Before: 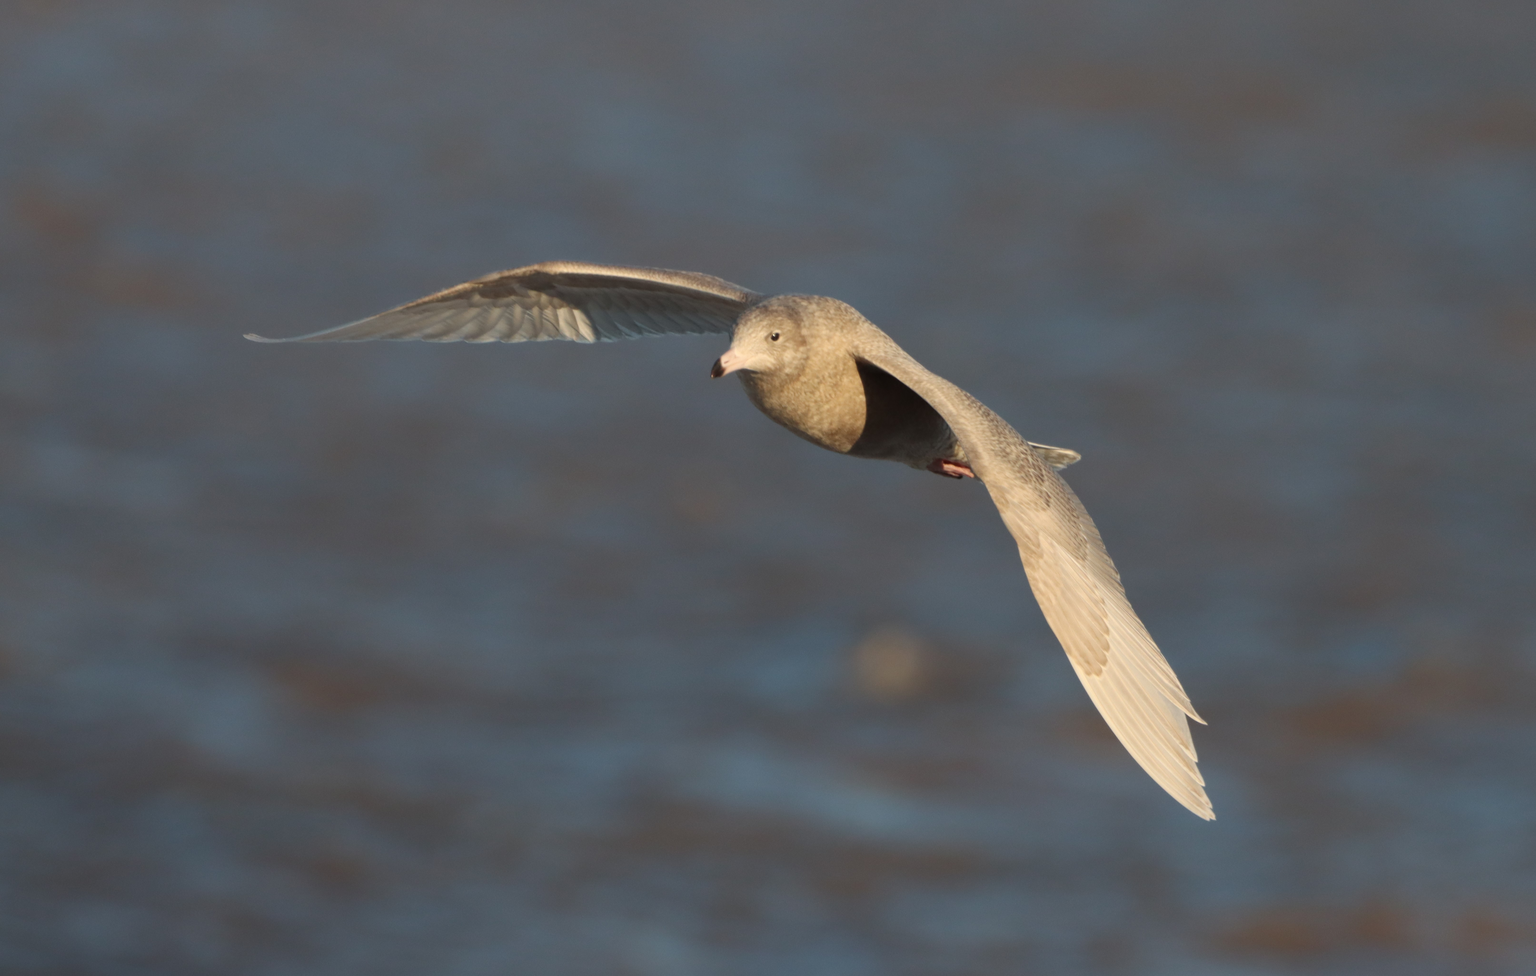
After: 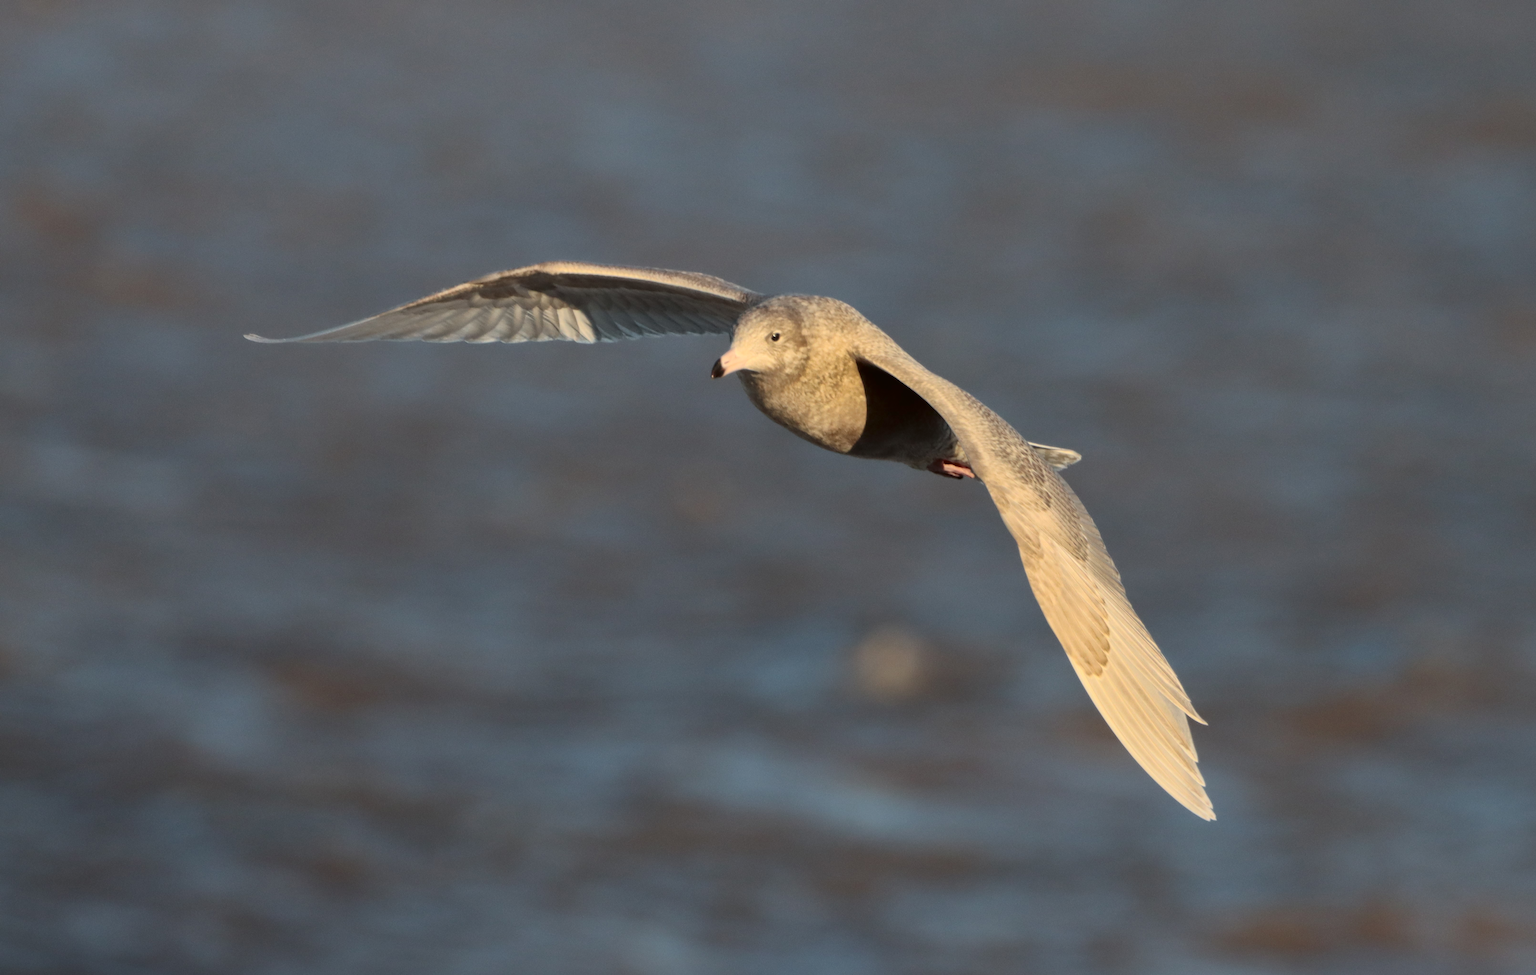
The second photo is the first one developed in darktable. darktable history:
tone curve: curves: ch0 [(0.016, 0.011) (0.084, 0.026) (0.469, 0.508) (0.721, 0.862) (1, 1)], color space Lab, independent channels, preserve colors none
shadows and highlights: shadows 25.69, highlights -70.41
